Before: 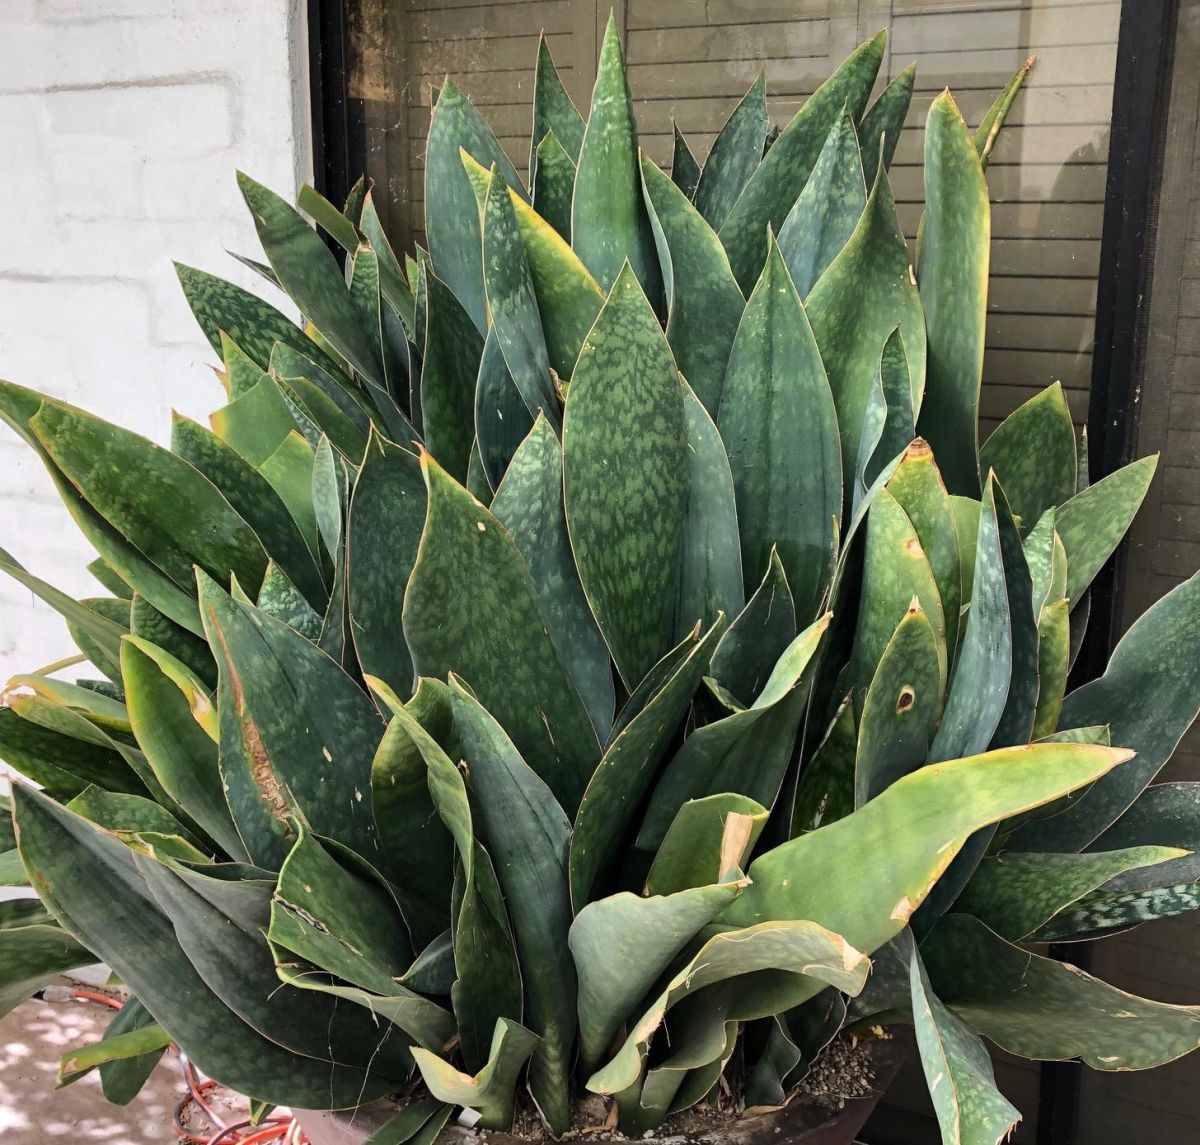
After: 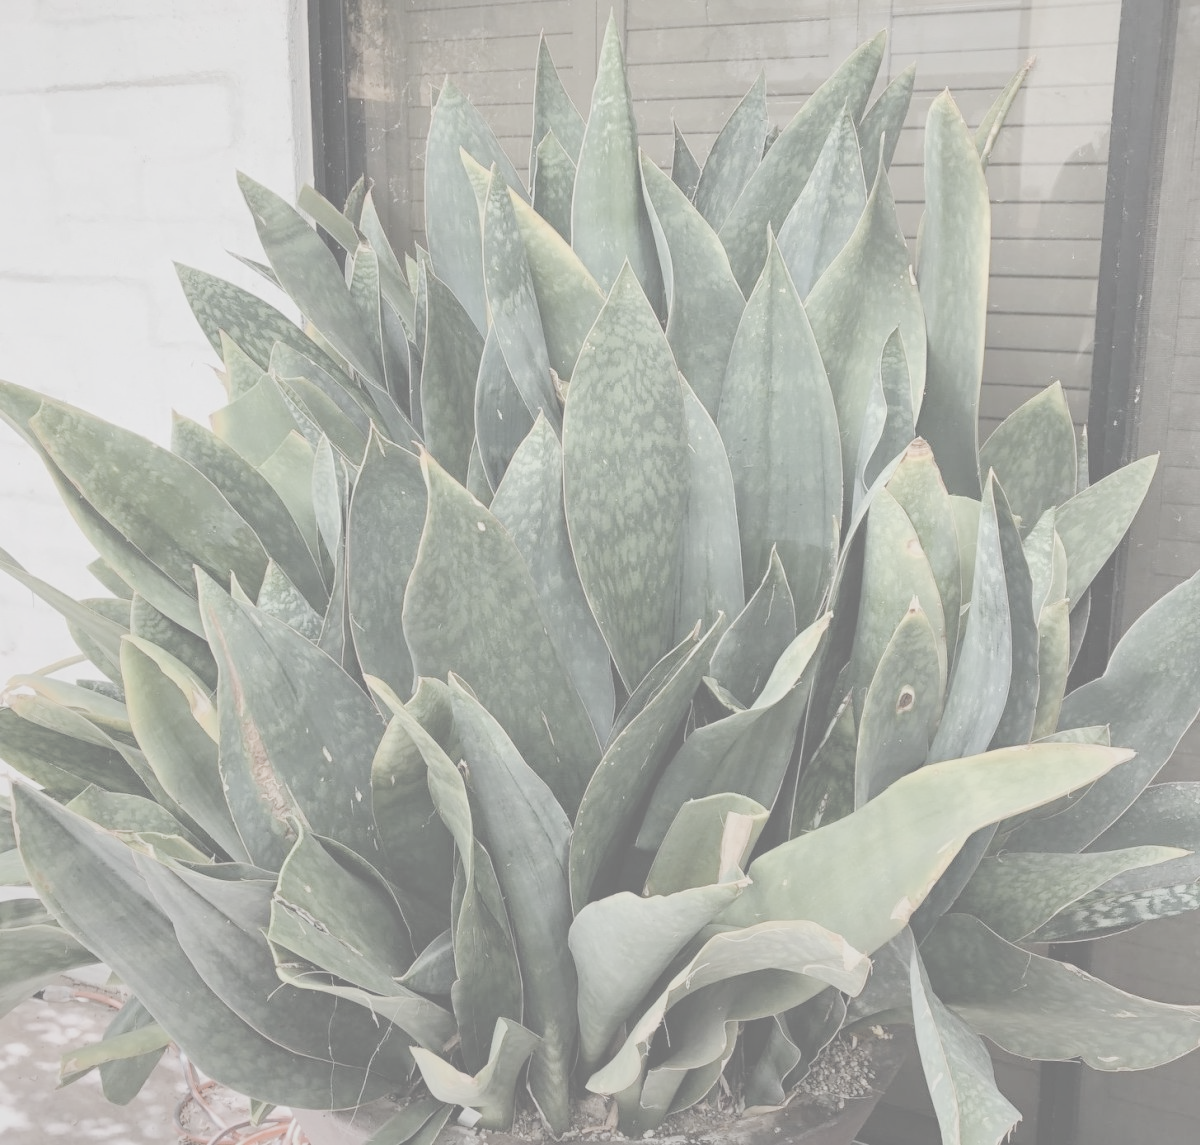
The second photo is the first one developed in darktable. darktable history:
contrast brightness saturation: contrast -0.32, brightness 0.75, saturation -0.78
color balance rgb: perceptual saturation grading › global saturation 20%, perceptual saturation grading › highlights -25%, perceptual saturation grading › shadows 25%
graduated density: rotation -180°, offset 24.95
